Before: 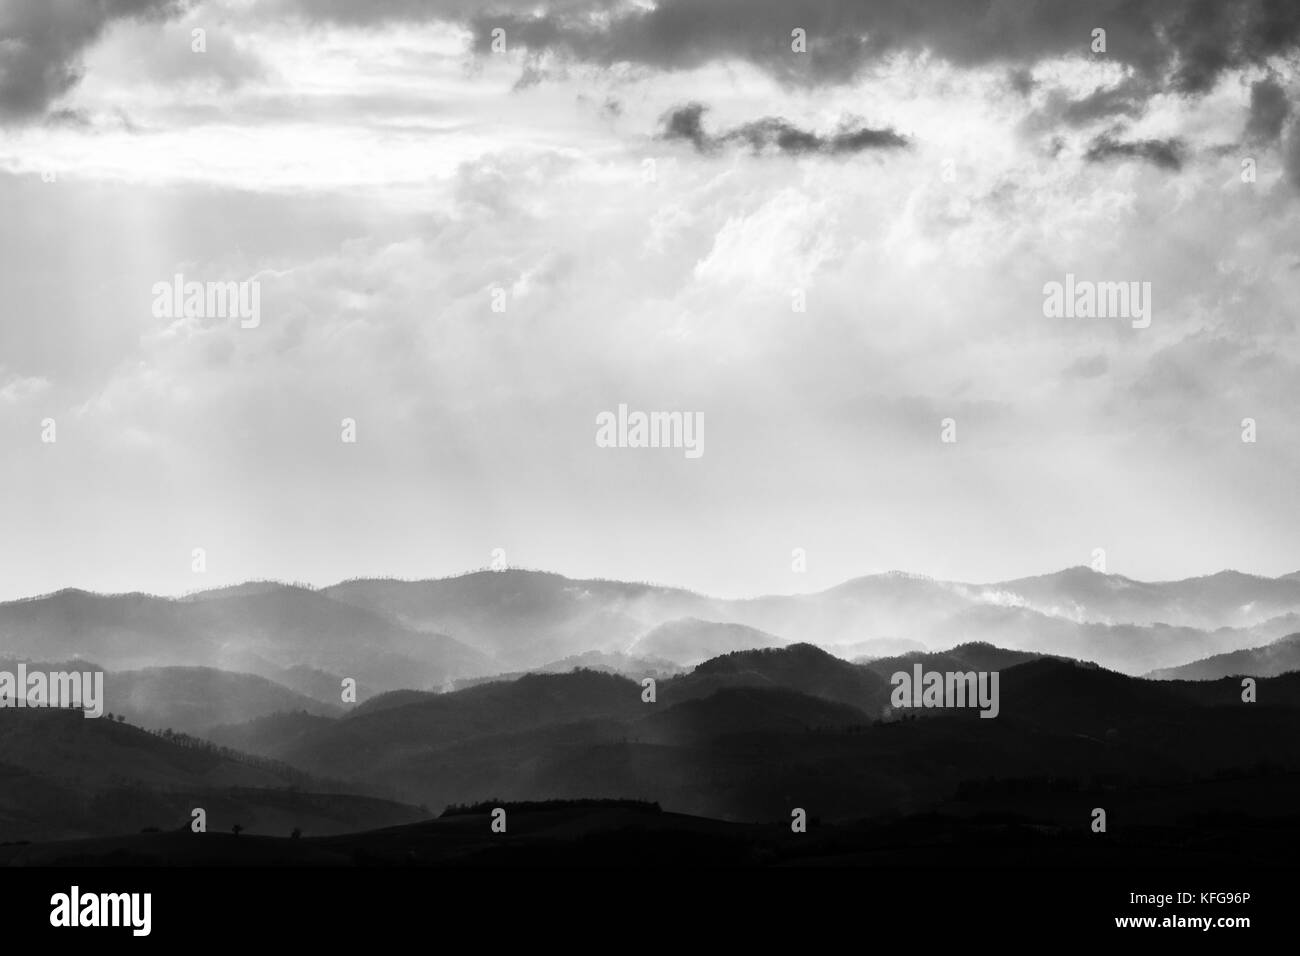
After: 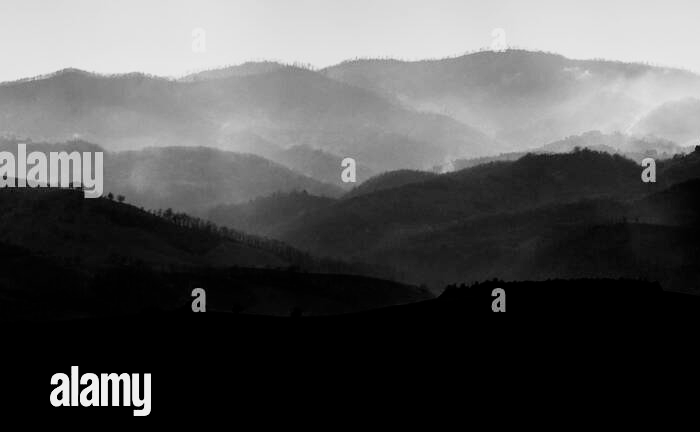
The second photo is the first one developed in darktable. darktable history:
filmic rgb: middle gray luminance 9.77%, black relative exposure -8.58 EV, white relative exposure 3.28 EV, target black luminance 0%, hardness 5.21, latitude 44.67%, contrast 1.304, highlights saturation mix 4.26%, shadows ↔ highlights balance 23.8%
crop and rotate: top 54.542%, right 46.084%, bottom 0.193%
